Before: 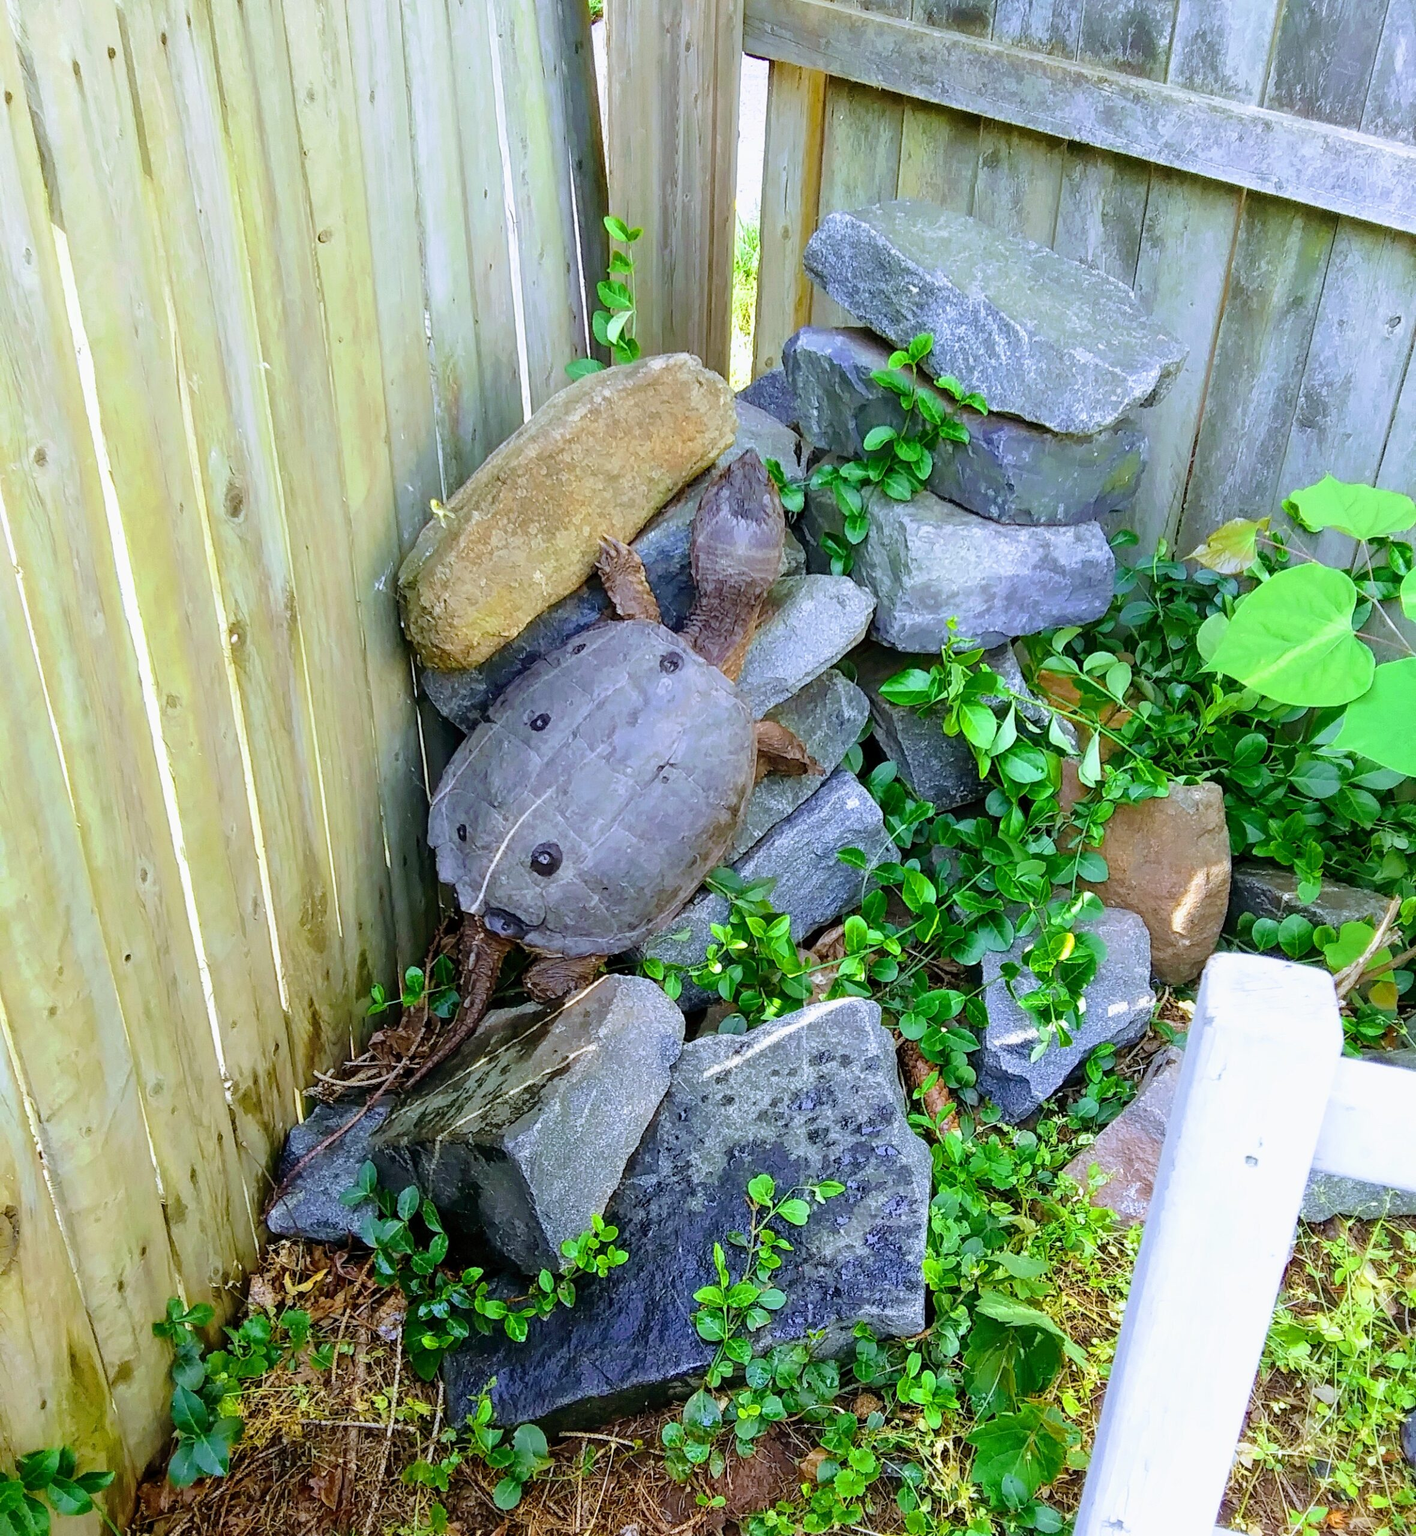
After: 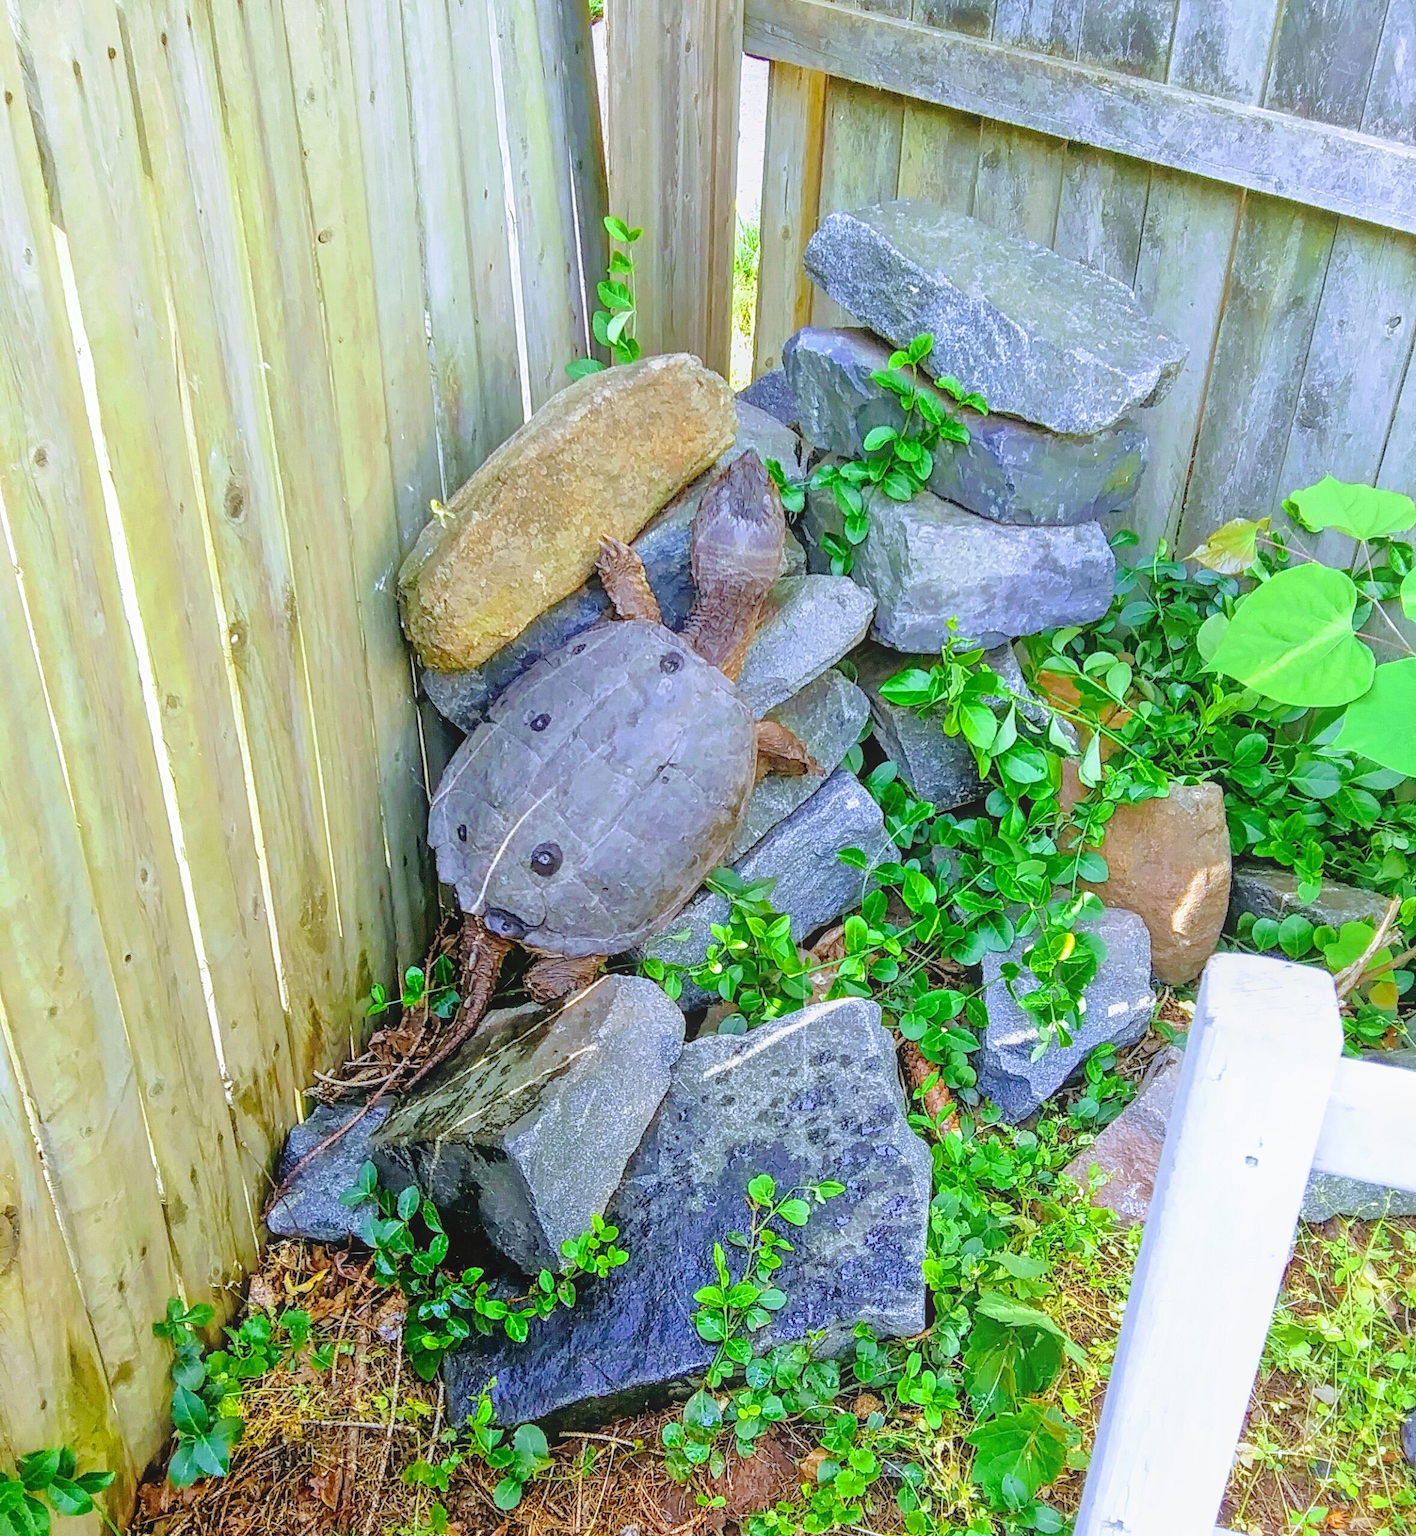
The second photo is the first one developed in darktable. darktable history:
tone equalizer: -7 EV 0.15 EV, -6 EV 0.6 EV, -5 EV 1.15 EV, -4 EV 1.33 EV, -3 EV 1.15 EV, -2 EV 0.6 EV, -1 EV 0.15 EV, mask exposure compensation -0.5 EV
local contrast: on, module defaults
contrast equalizer: y [[0.439, 0.44, 0.442, 0.457, 0.493, 0.498], [0.5 ×6], [0.5 ×6], [0 ×6], [0 ×6]]
